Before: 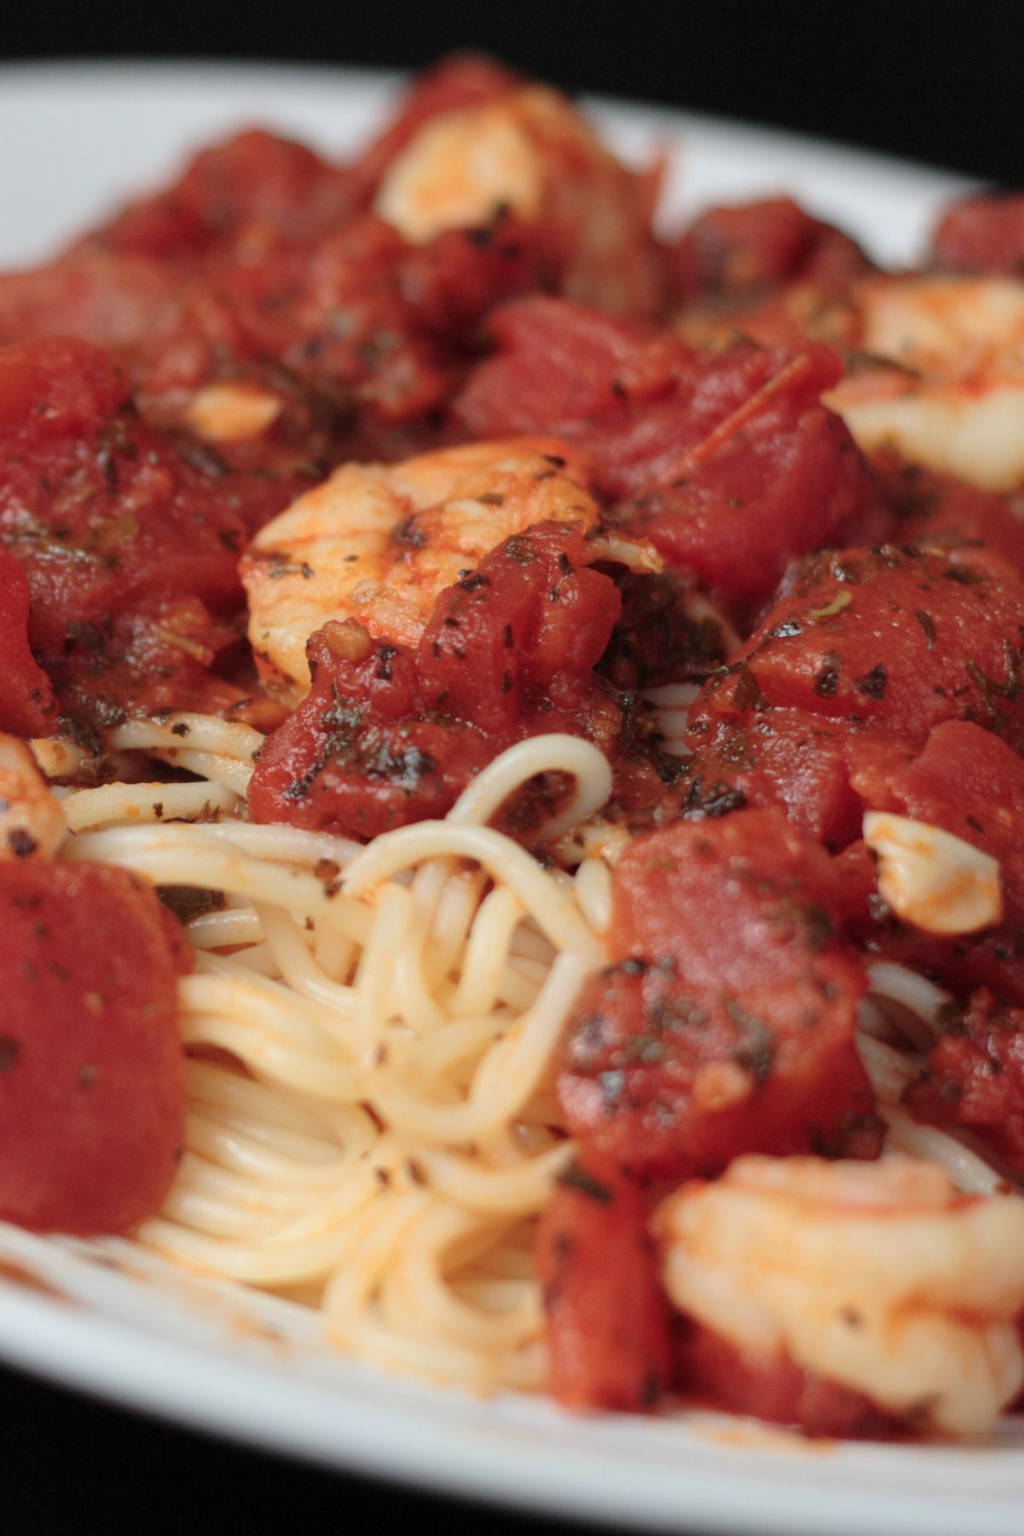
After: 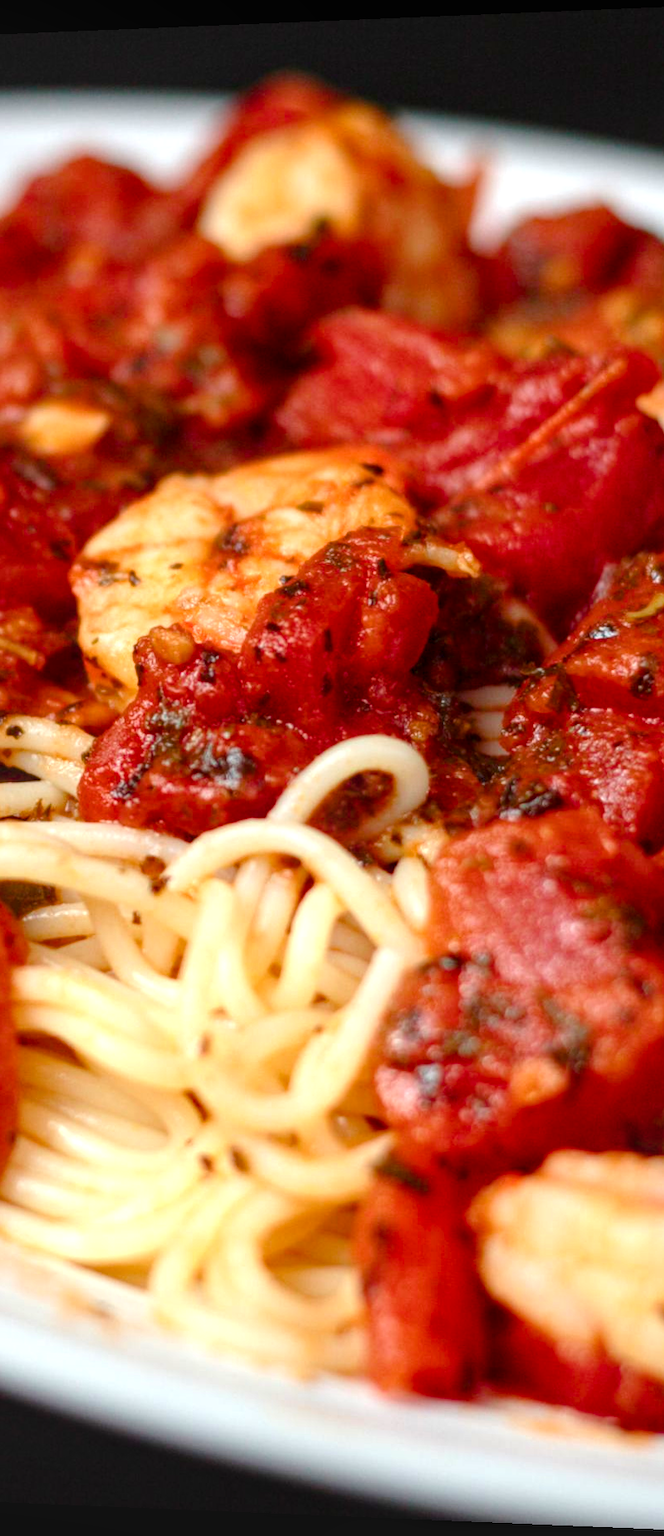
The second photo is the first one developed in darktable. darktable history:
color balance rgb: linear chroma grading › shadows -2.2%, linear chroma grading › highlights -15%, linear chroma grading › global chroma -10%, linear chroma grading › mid-tones -10%, perceptual saturation grading › global saturation 45%, perceptual saturation grading › highlights -50%, perceptual saturation grading › shadows 30%, perceptual brilliance grading › global brilliance 18%, global vibrance 45%
crop and rotate: left 15.446%, right 17.836%
local contrast: on, module defaults
rotate and perspective: lens shift (horizontal) -0.055, automatic cropping off
